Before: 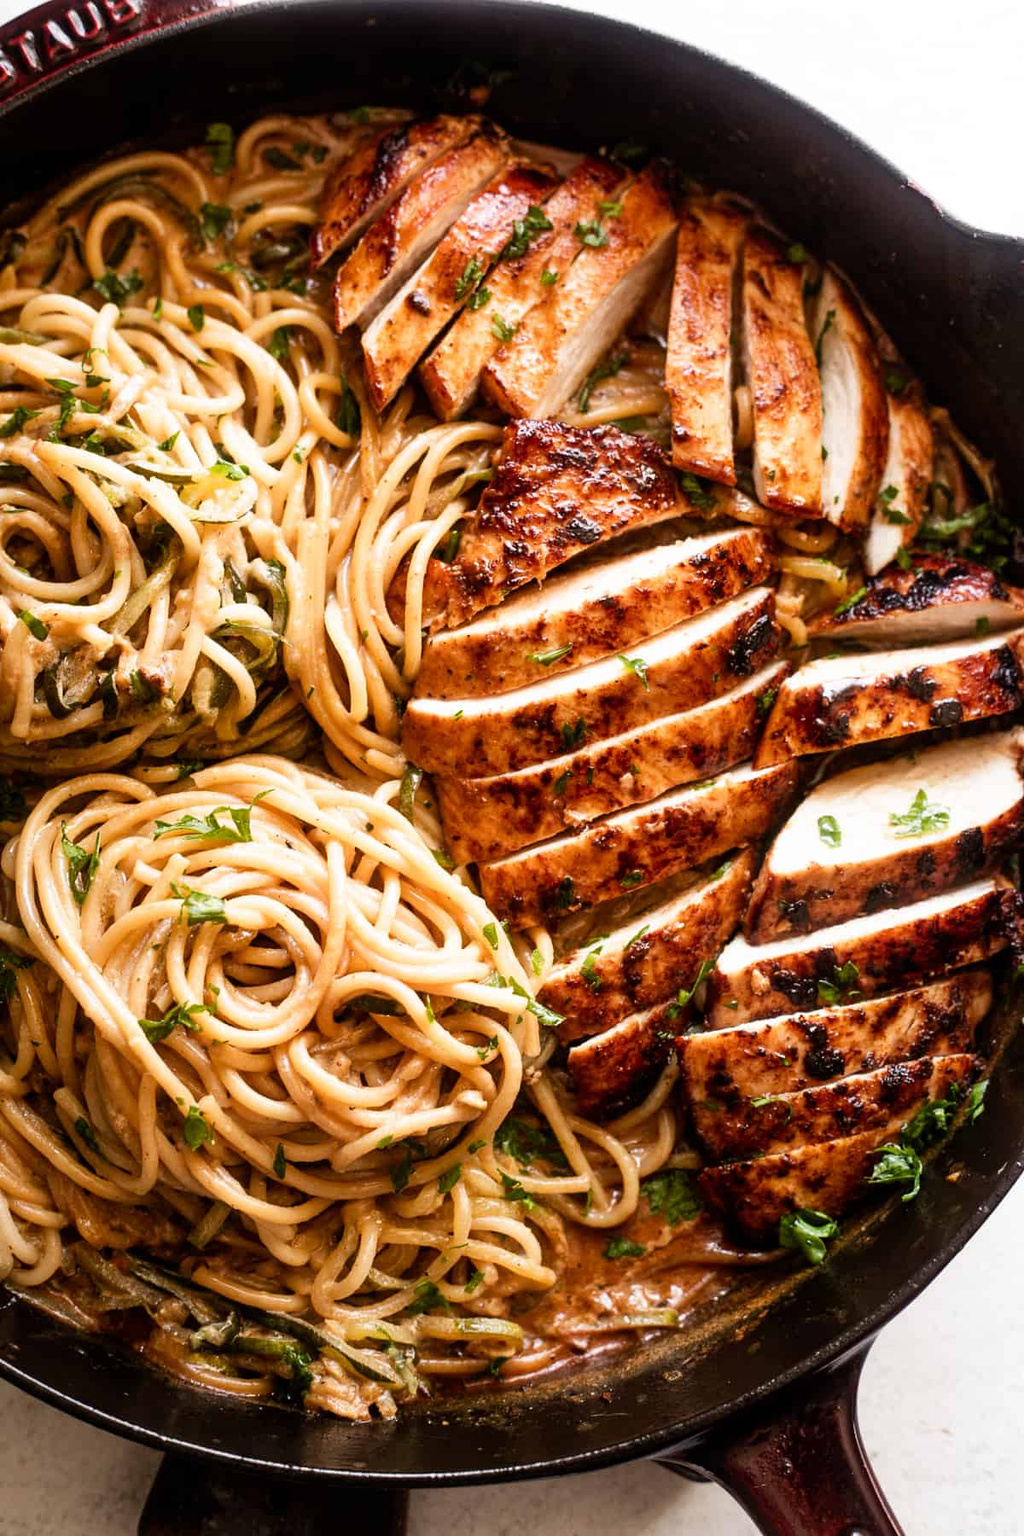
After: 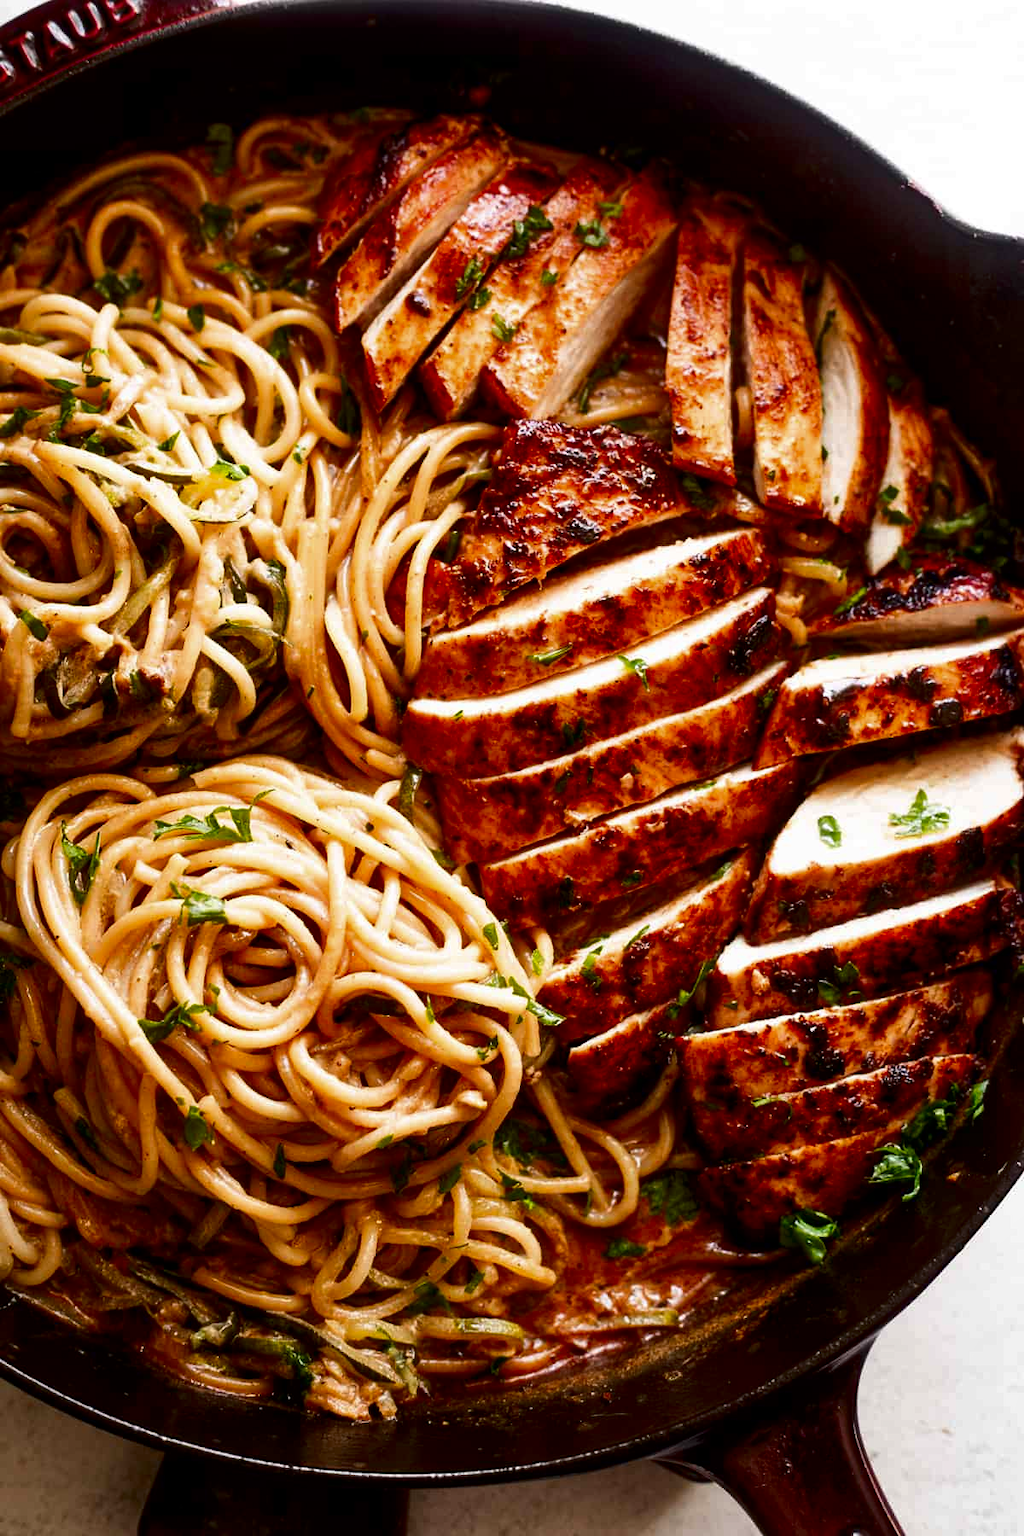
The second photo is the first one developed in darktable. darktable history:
contrast brightness saturation: brightness -0.254, saturation 0.204
shadows and highlights: shadows 20.18, highlights -20.52, soften with gaussian
